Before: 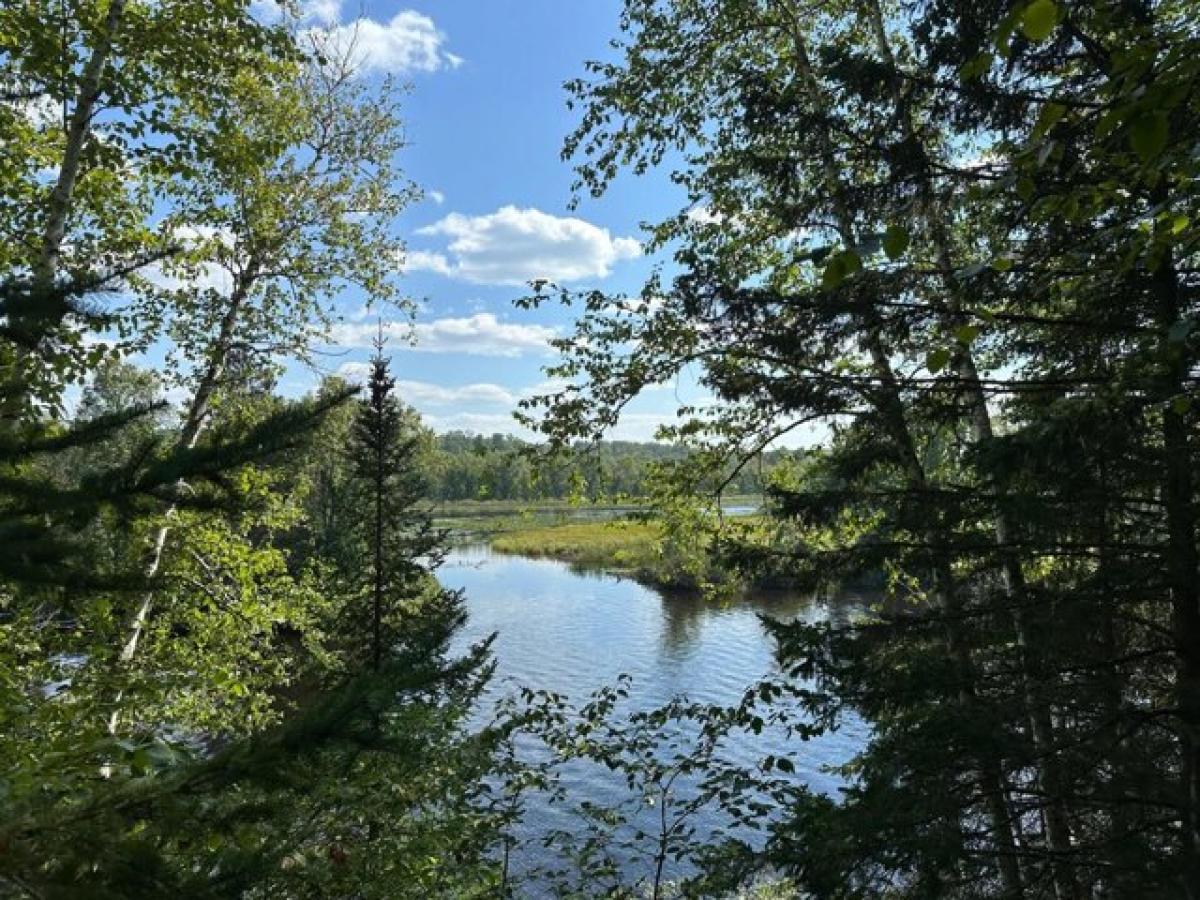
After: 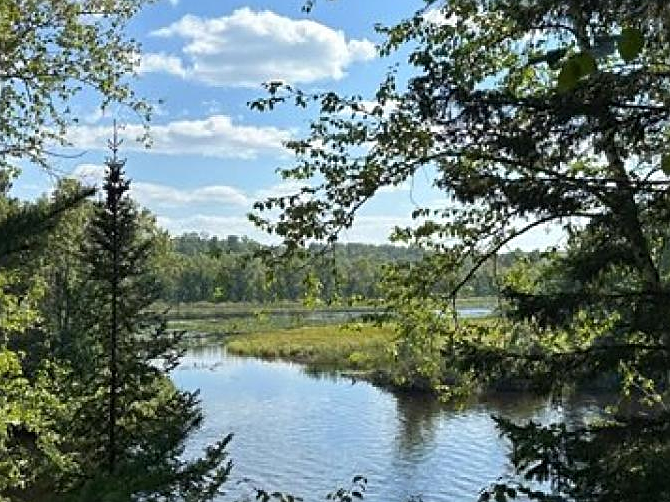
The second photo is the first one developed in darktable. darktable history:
sharpen: on, module defaults
tone equalizer: on, module defaults
crop and rotate: left 22.13%, top 22.054%, right 22.026%, bottom 22.102%
